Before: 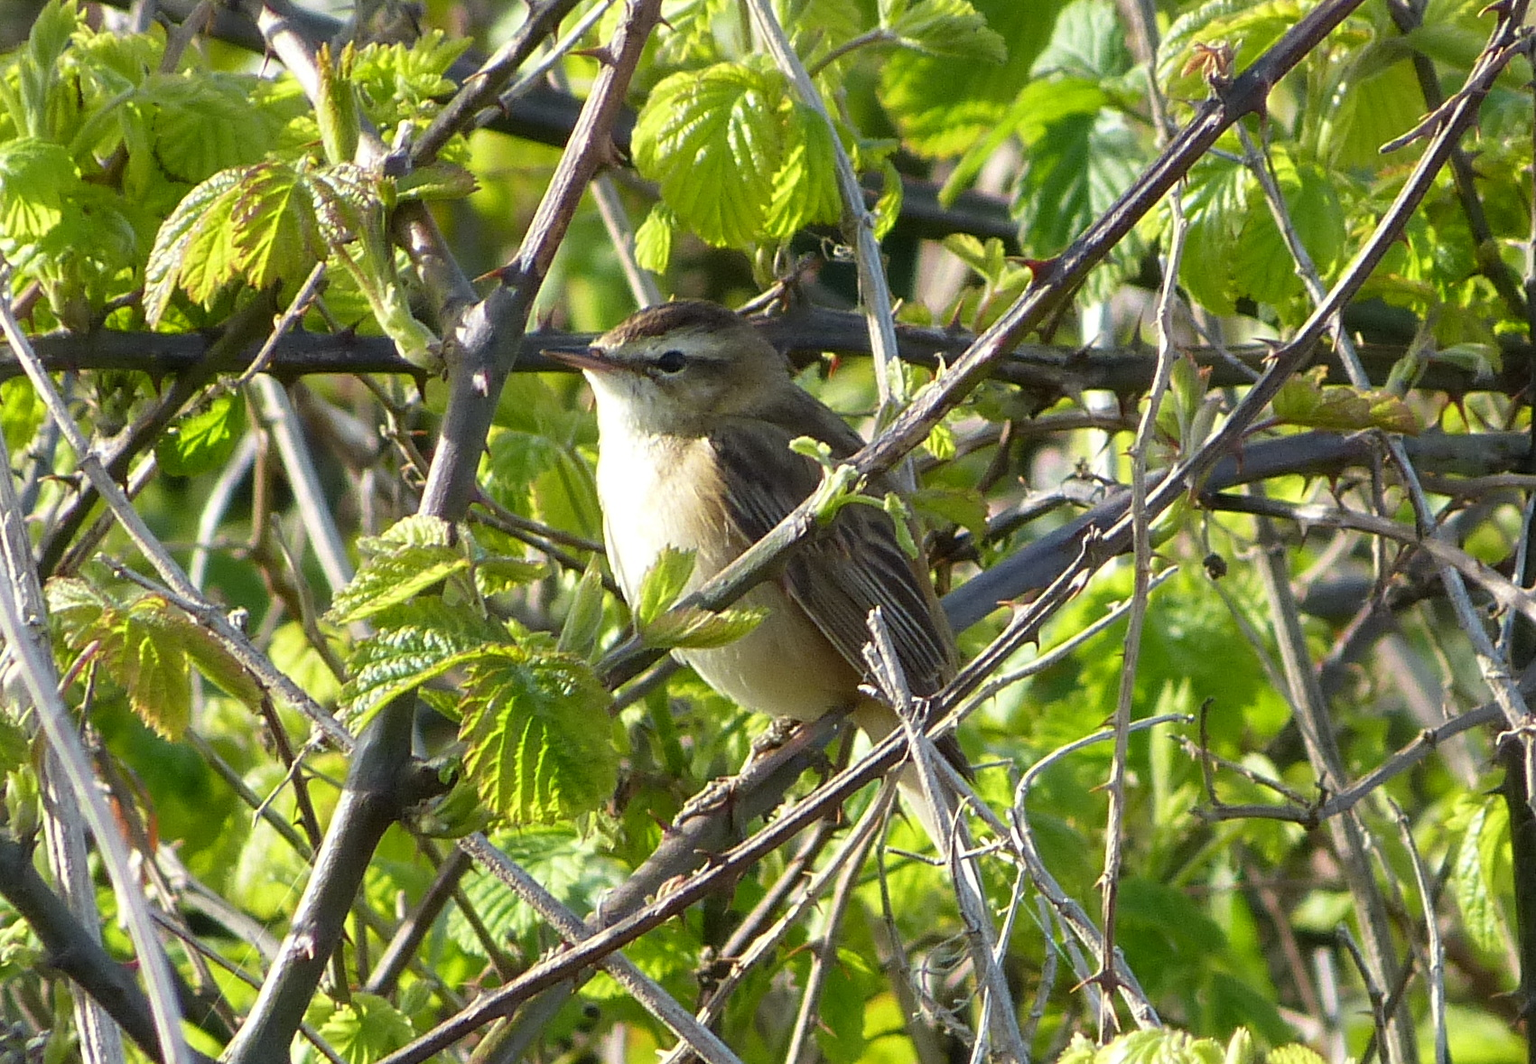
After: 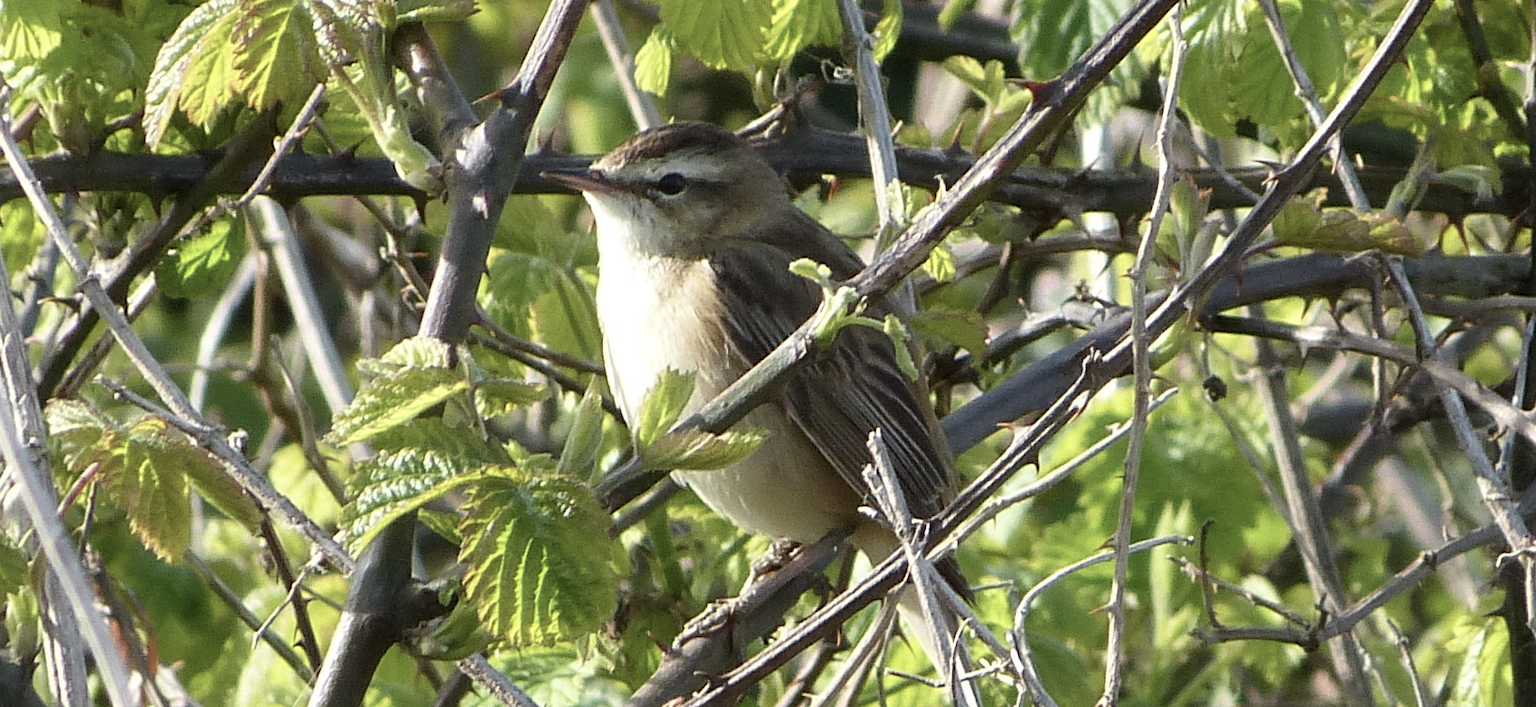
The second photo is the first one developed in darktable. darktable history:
crop: top 16.727%, bottom 16.727%
contrast brightness saturation: contrast 0.1, saturation -0.3
